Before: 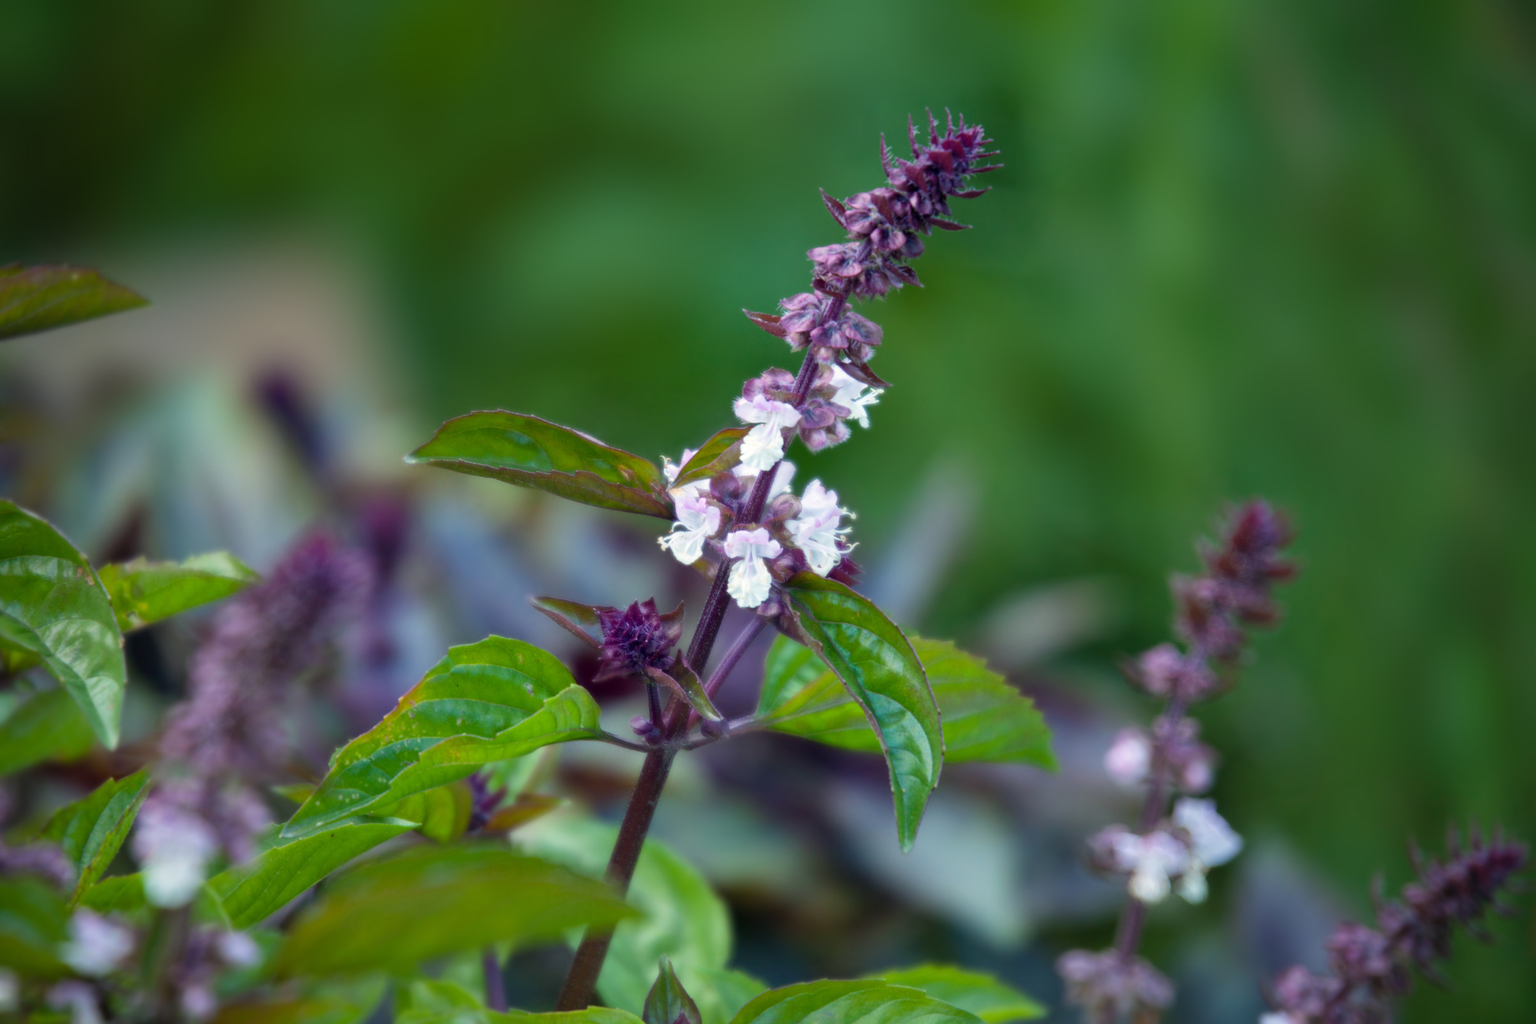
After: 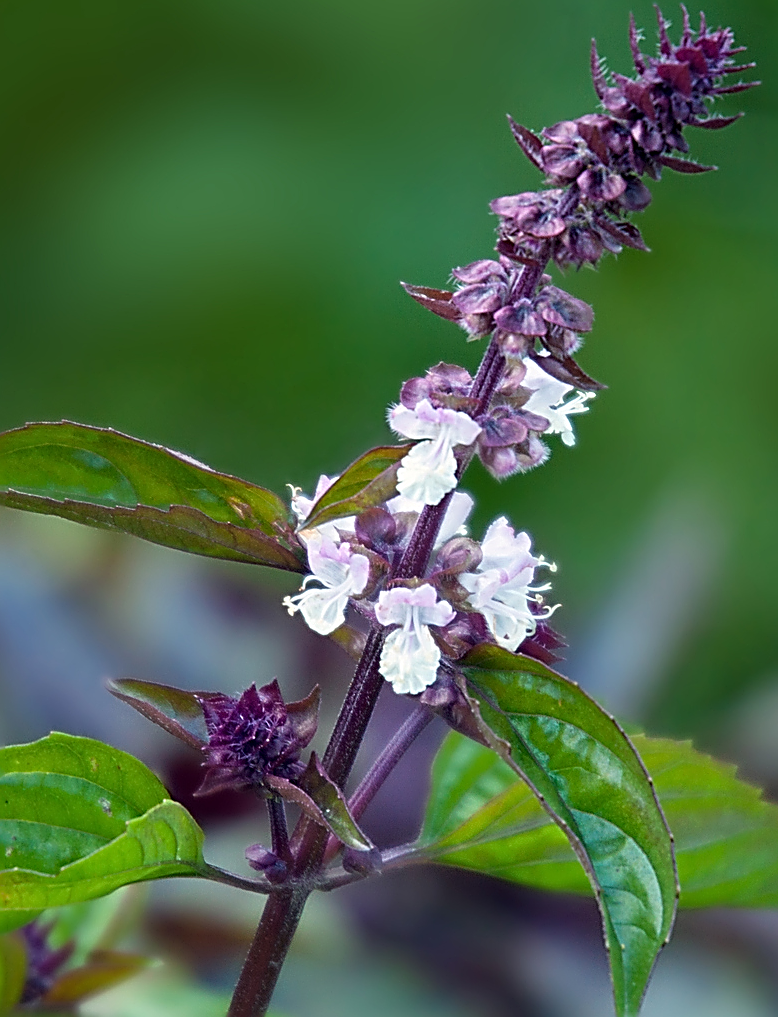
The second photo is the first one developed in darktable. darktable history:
sharpen: amount 1.998
crop and rotate: left 29.558%, top 10.305%, right 33.715%, bottom 17.722%
